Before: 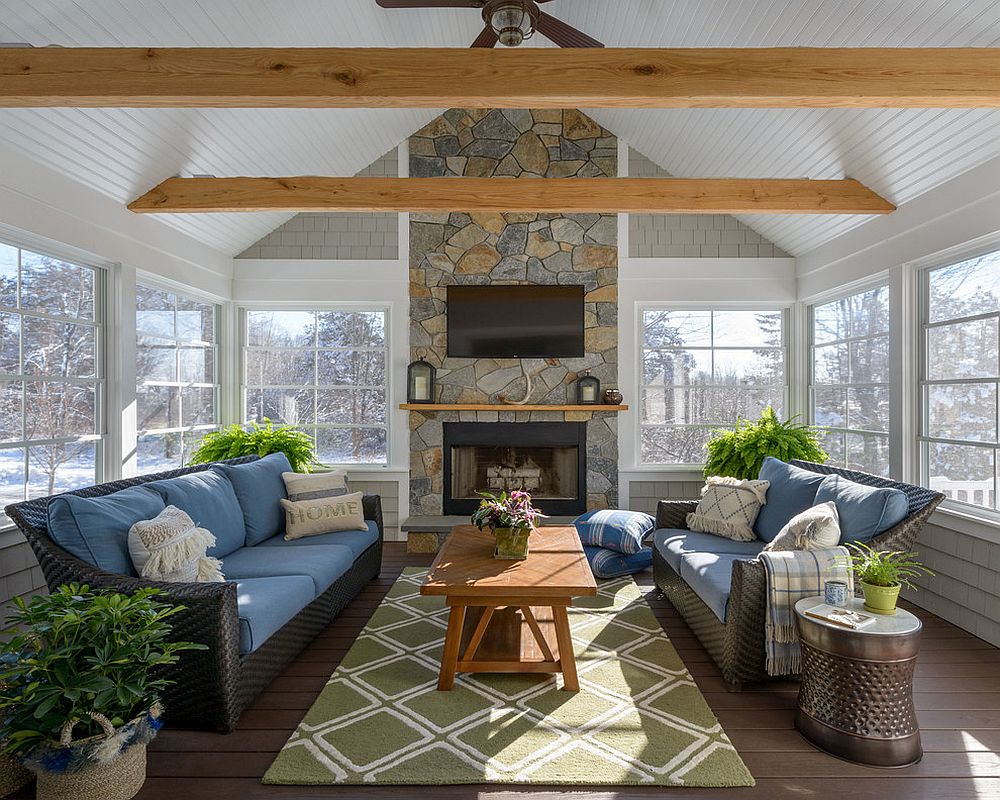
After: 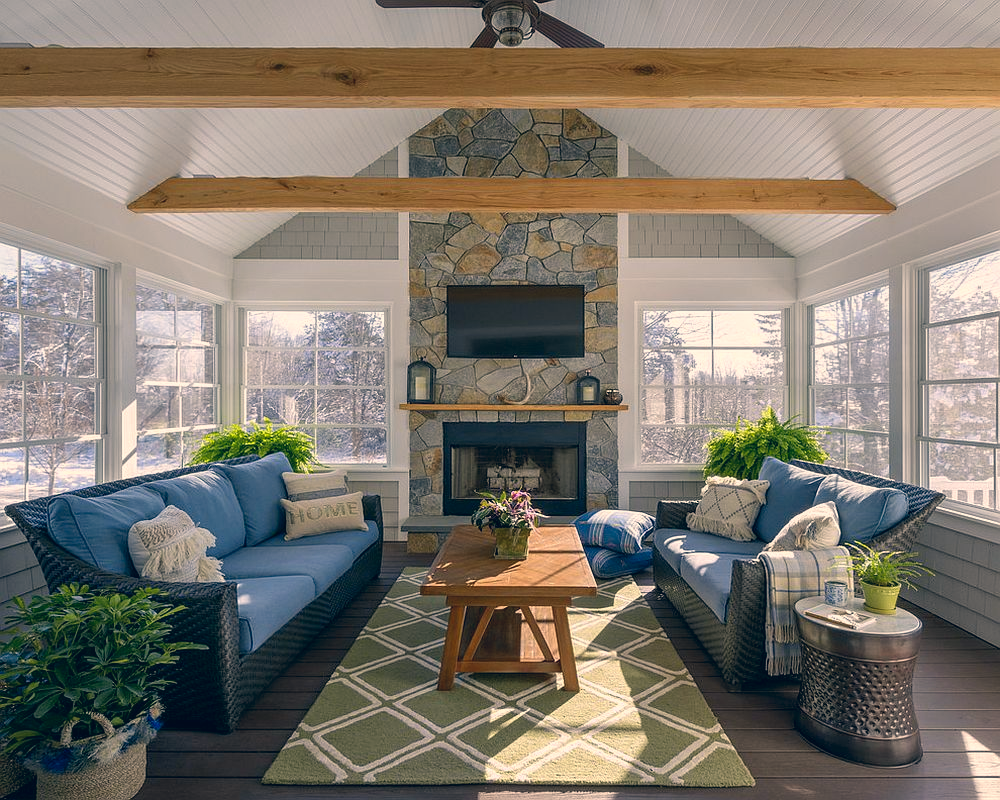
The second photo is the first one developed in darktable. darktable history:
shadows and highlights: shadows 25, highlights -25
color correction: highlights a* 10.32, highlights b* 14.66, shadows a* -9.59, shadows b* -15.02
